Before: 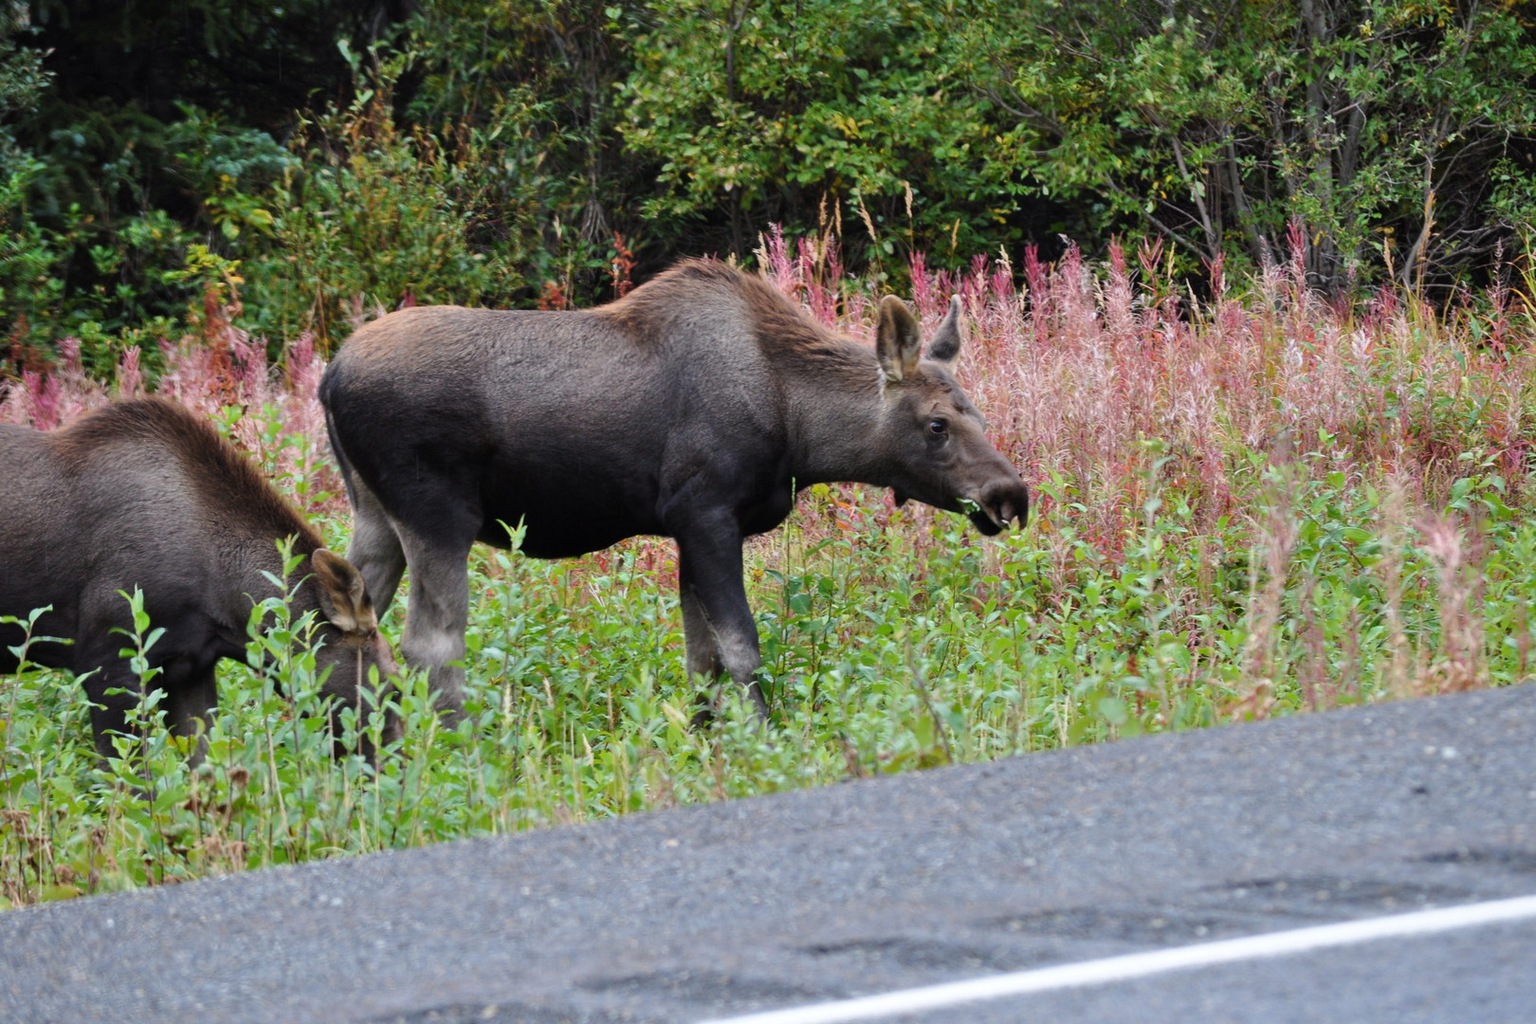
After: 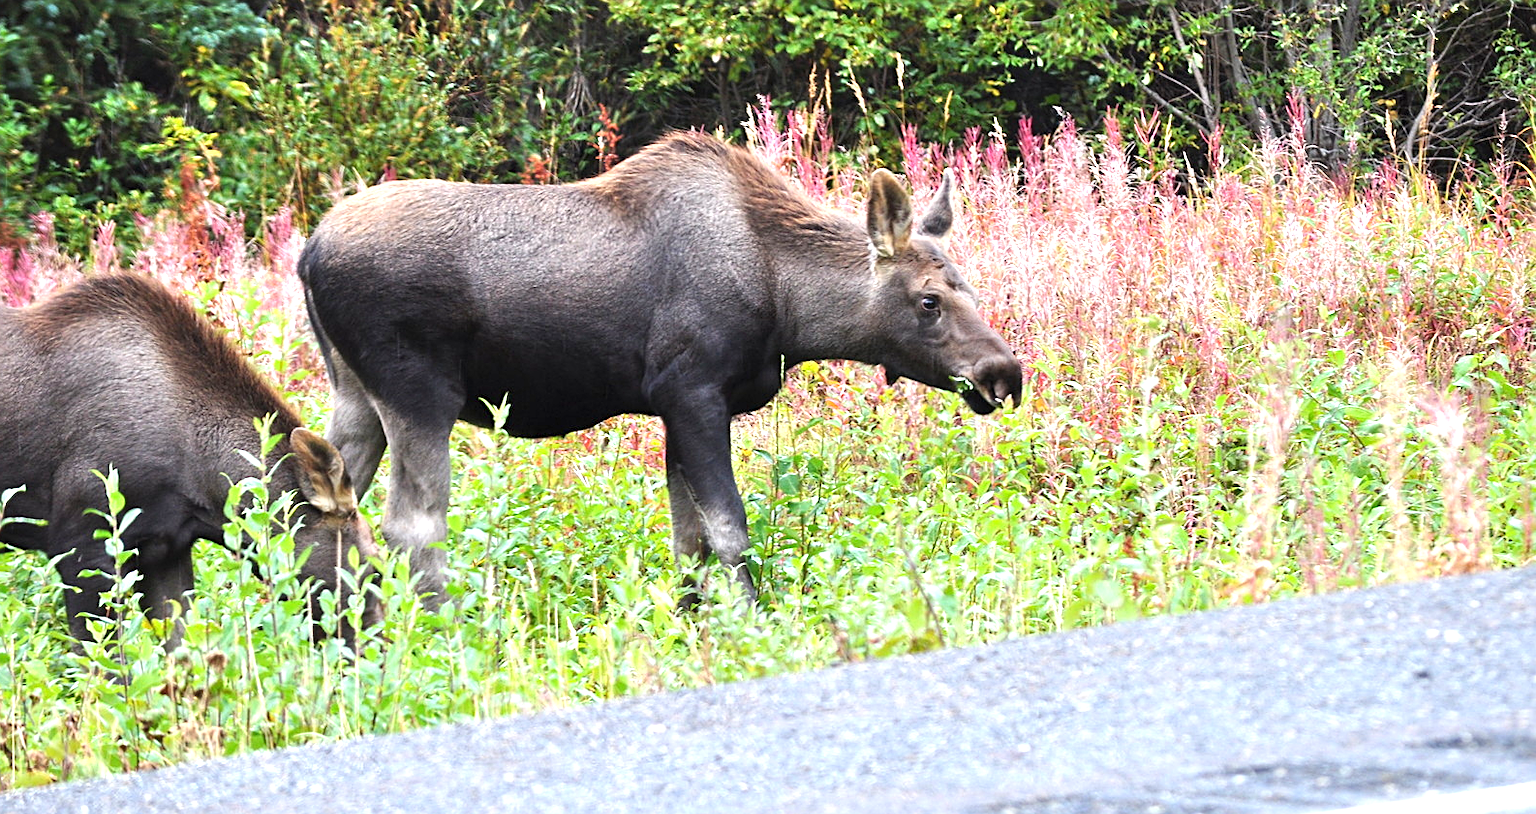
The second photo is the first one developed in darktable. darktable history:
crop and rotate: left 1.814%, top 12.818%, right 0.25%, bottom 9.225%
sharpen: on, module defaults
exposure: black level correction 0, exposure 1.3 EV, compensate highlight preservation false
